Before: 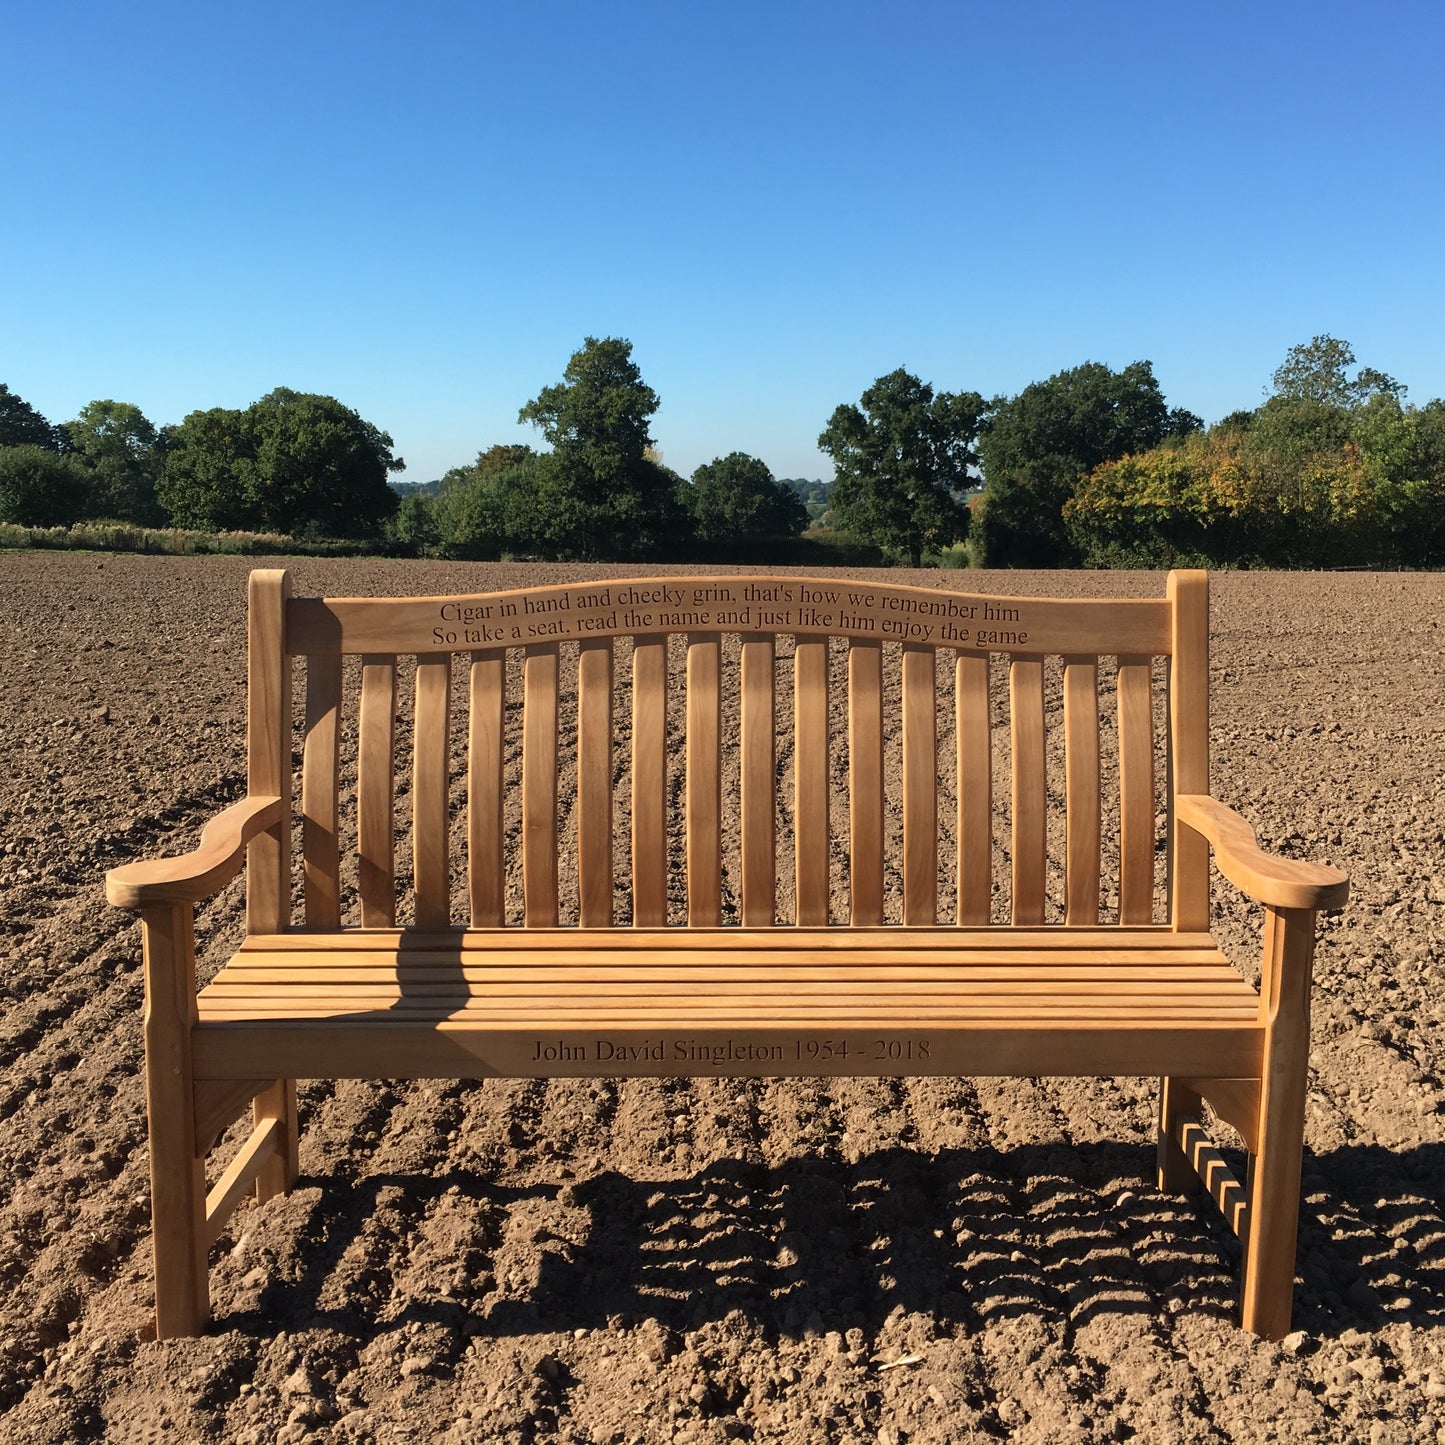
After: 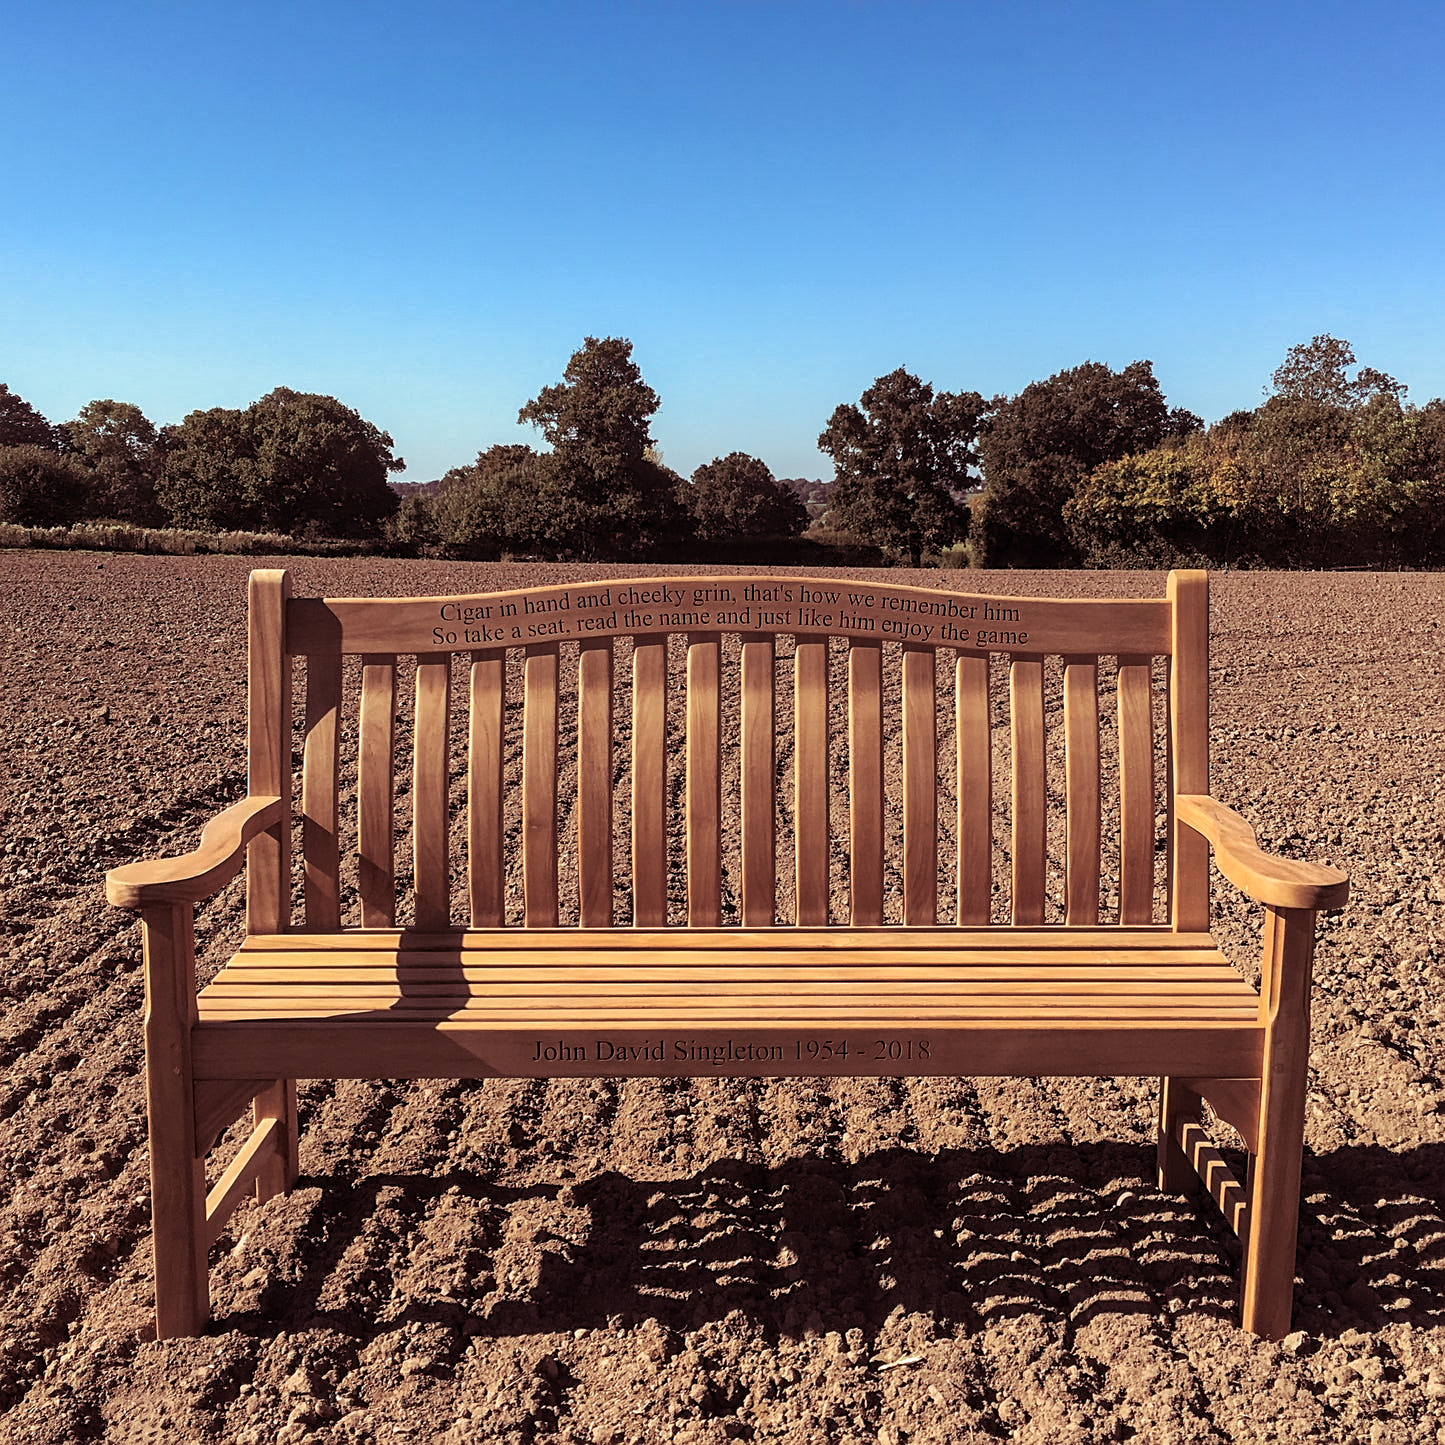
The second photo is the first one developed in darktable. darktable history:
local contrast: detail 130%
sharpen: on, module defaults
split-toning: on, module defaults
